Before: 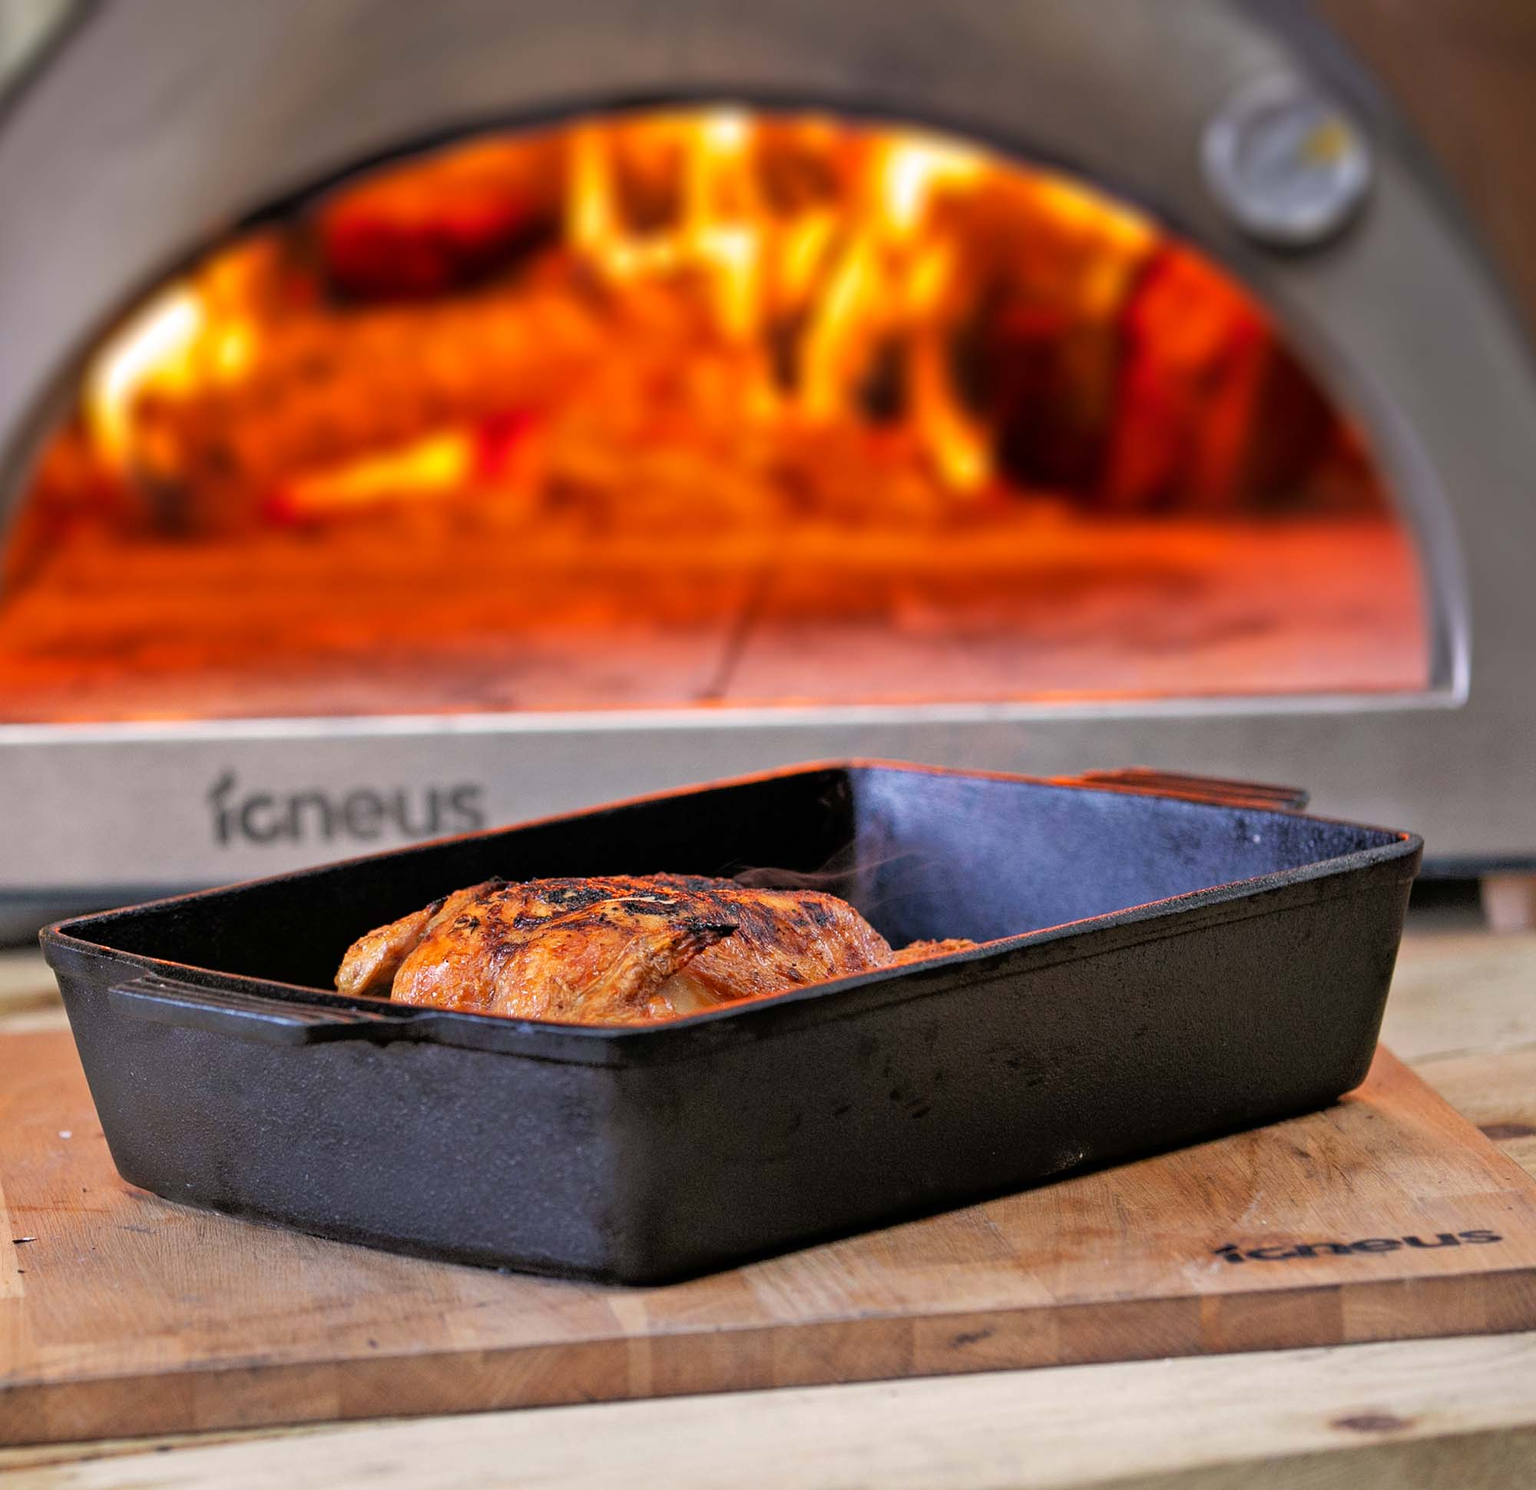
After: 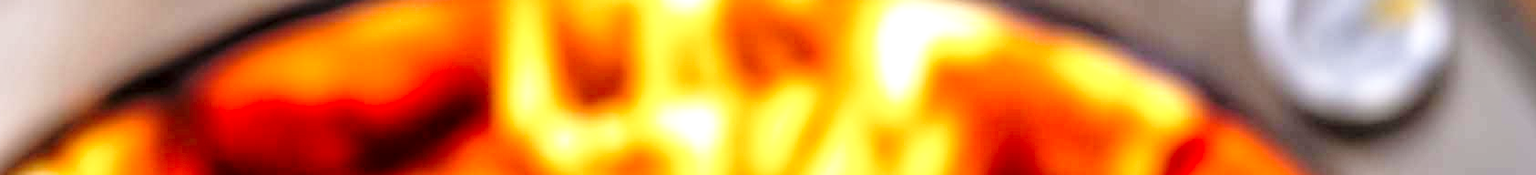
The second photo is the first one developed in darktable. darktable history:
local contrast: highlights 61%, detail 143%, midtone range 0.428
base curve: curves: ch0 [(0, 0) (0.028, 0.03) (0.121, 0.232) (0.46, 0.748) (0.859, 0.968) (1, 1)], preserve colors none
crop and rotate: left 9.644%, top 9.491%, right 6.021%, bottom 80.509%
exposure: exposure 0.657 EV, compensate highlight preservation false
white balance: red 1.004, blue 1.024
